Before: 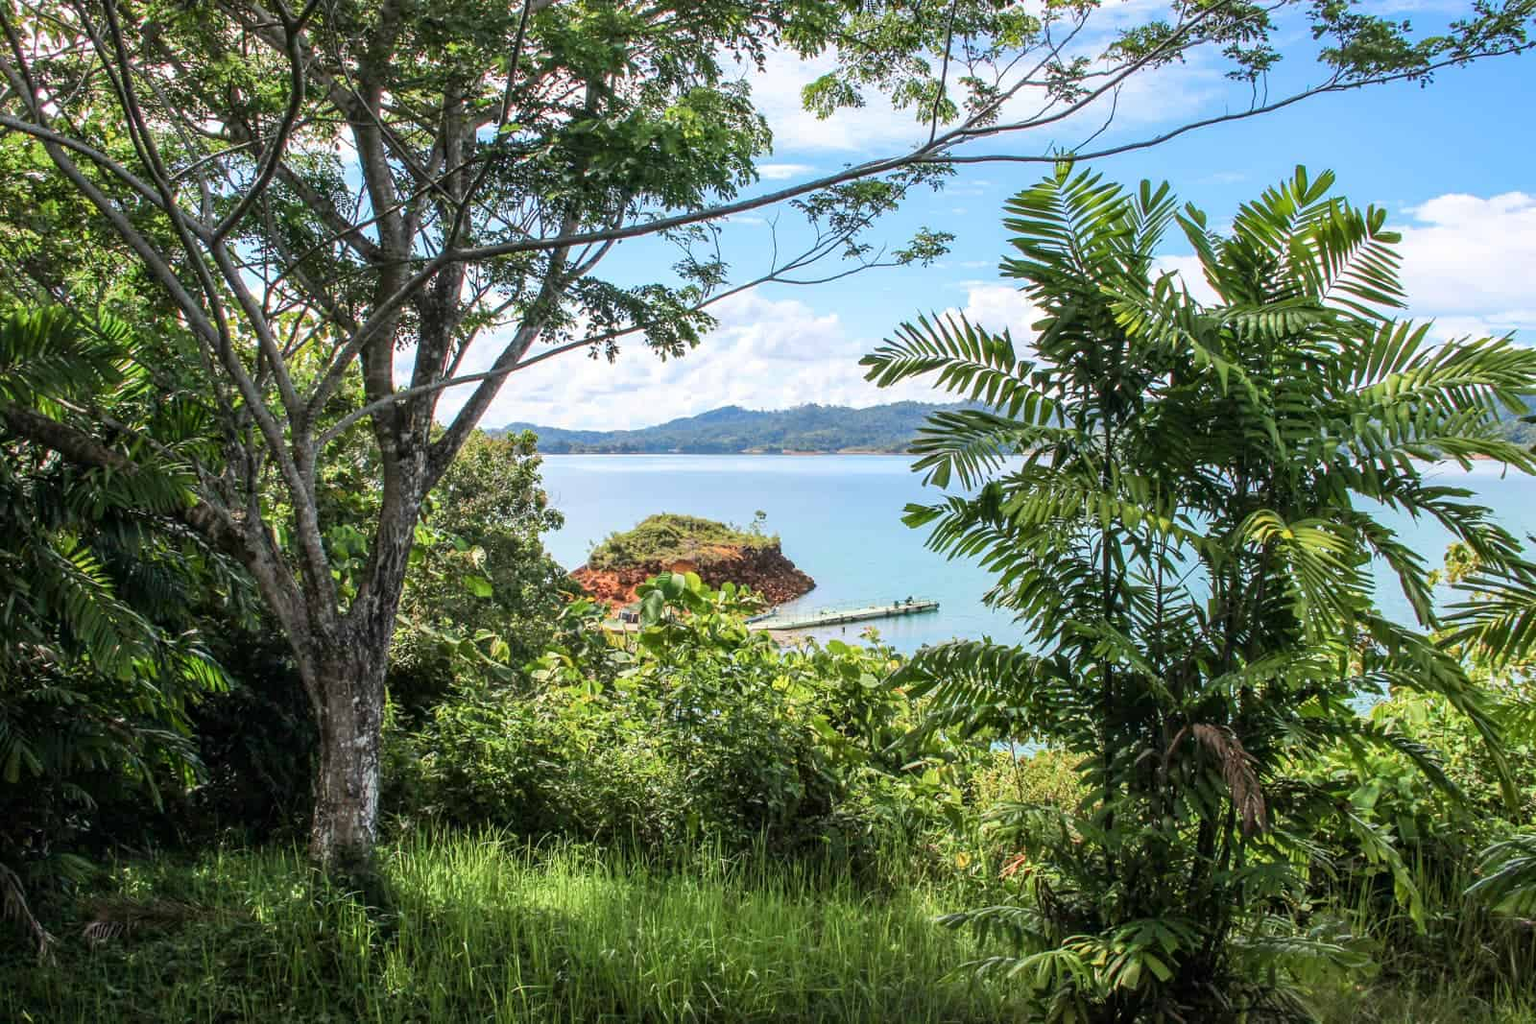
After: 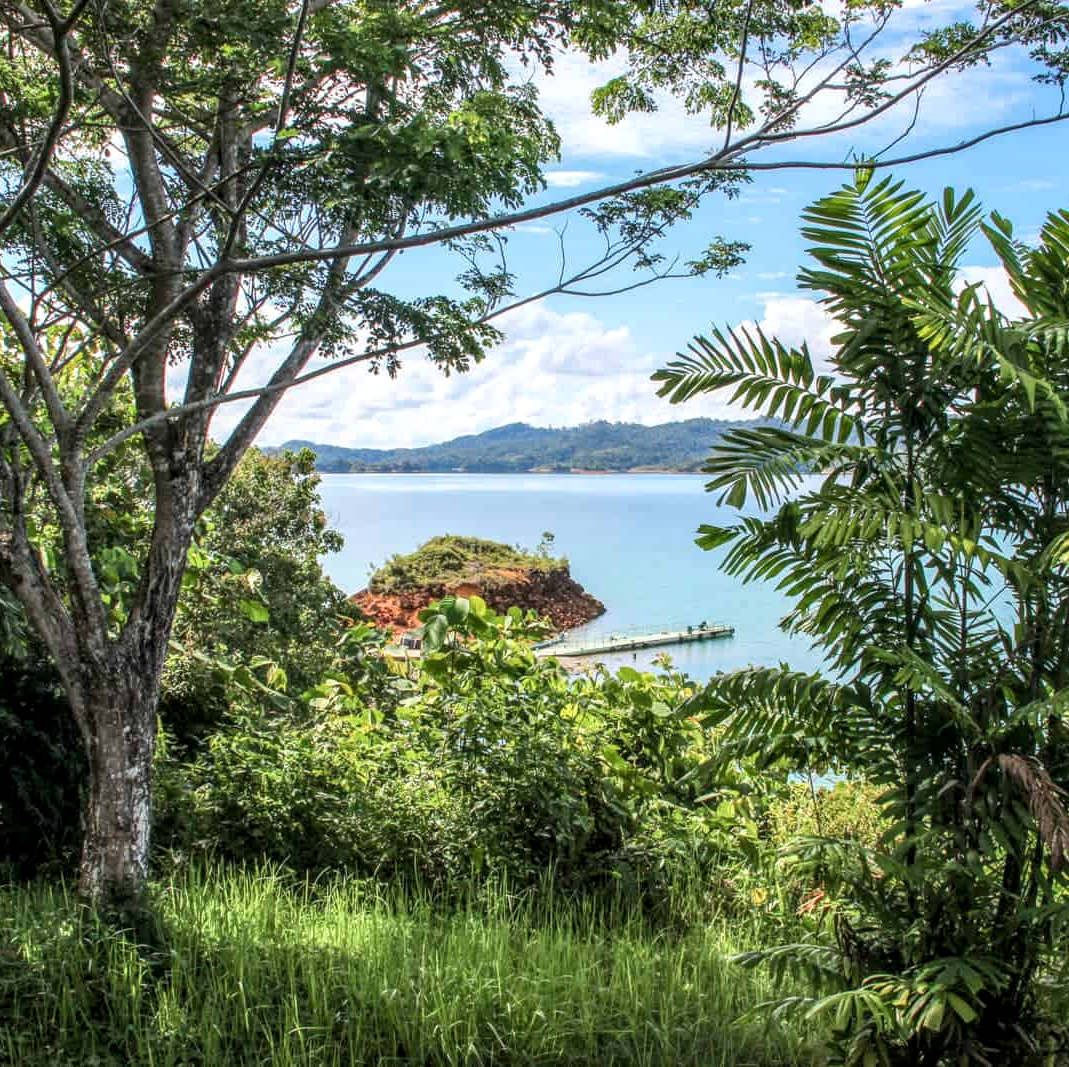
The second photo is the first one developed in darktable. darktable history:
local contrast: detail 130%
crop and rotate: left 15.274%, right 17.86%
